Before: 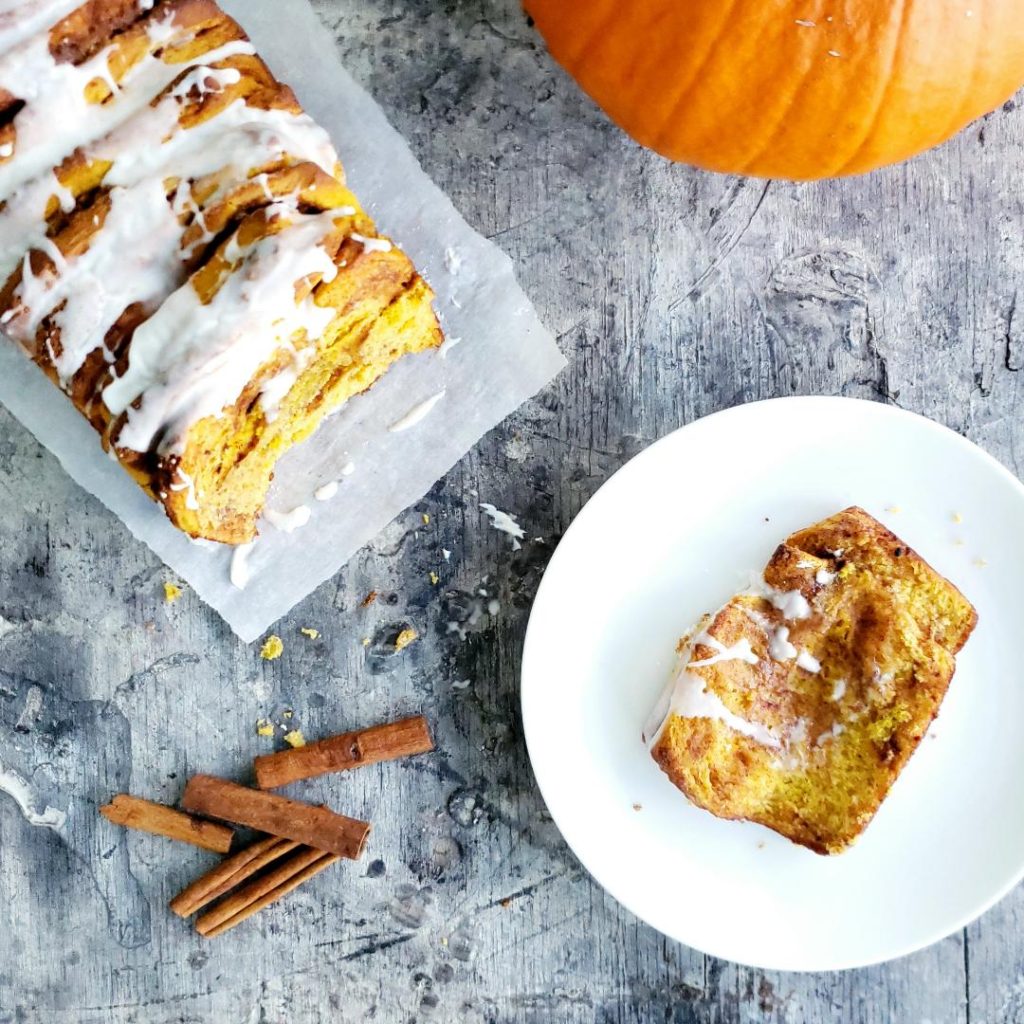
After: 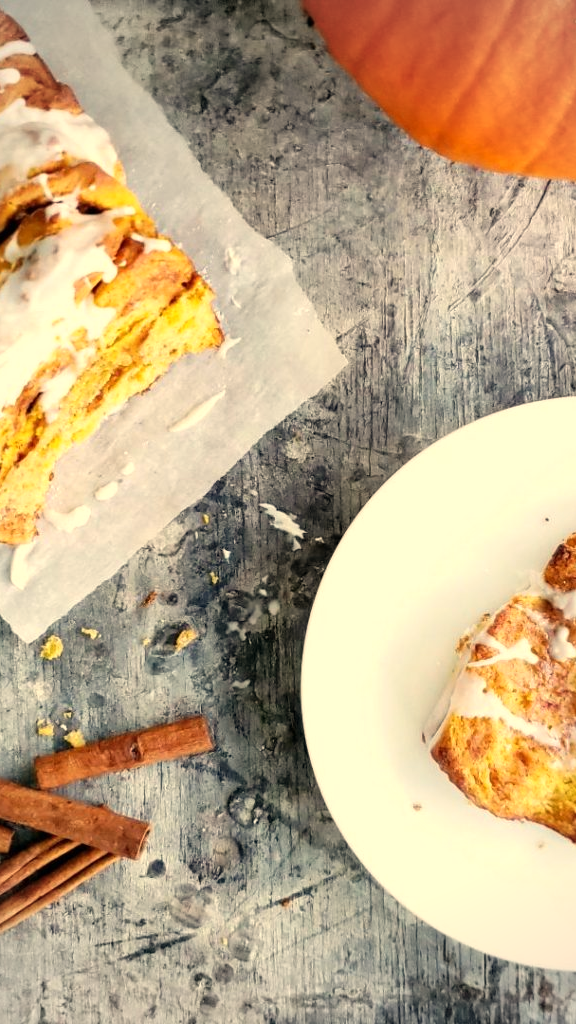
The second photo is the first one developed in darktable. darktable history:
vignetting: fall-off radius 45%, brightness -0.33
white balance: red 1.123, blue 0.83
crop: left 21.496%, right 22.254%
